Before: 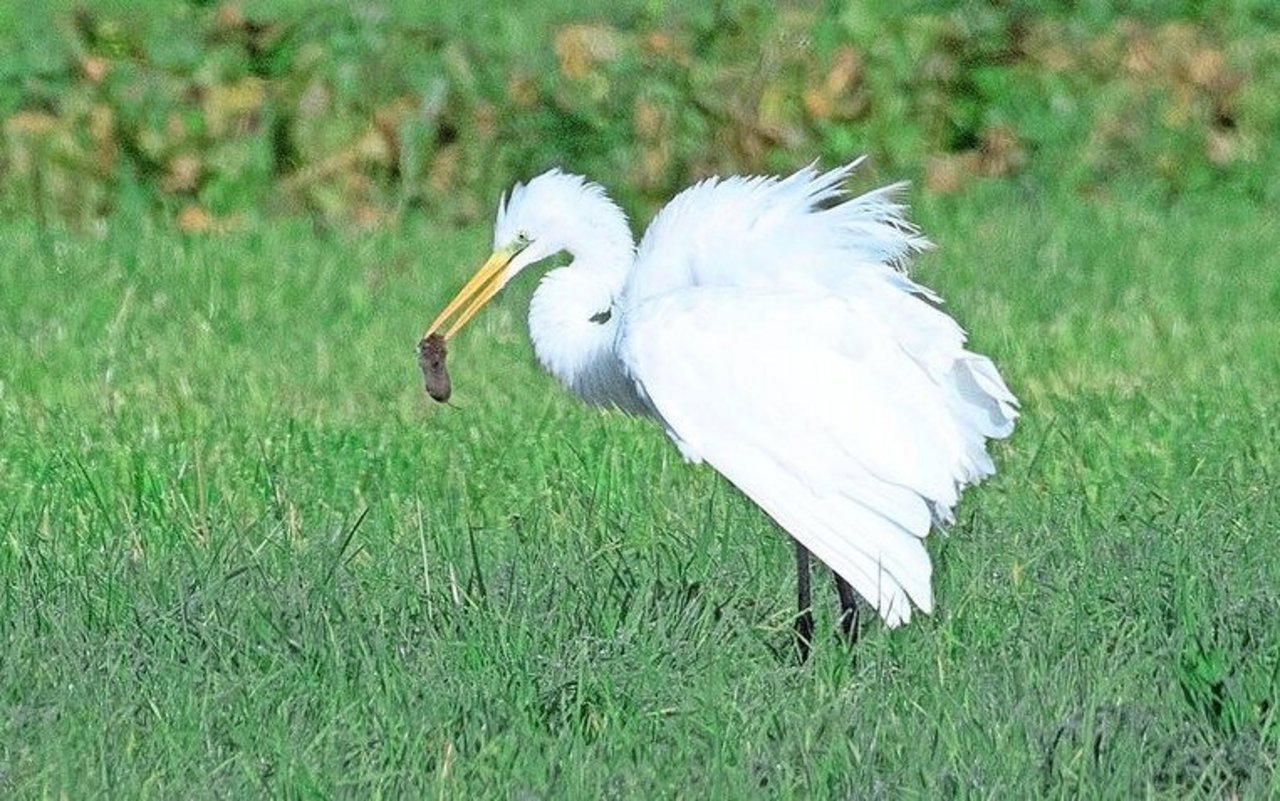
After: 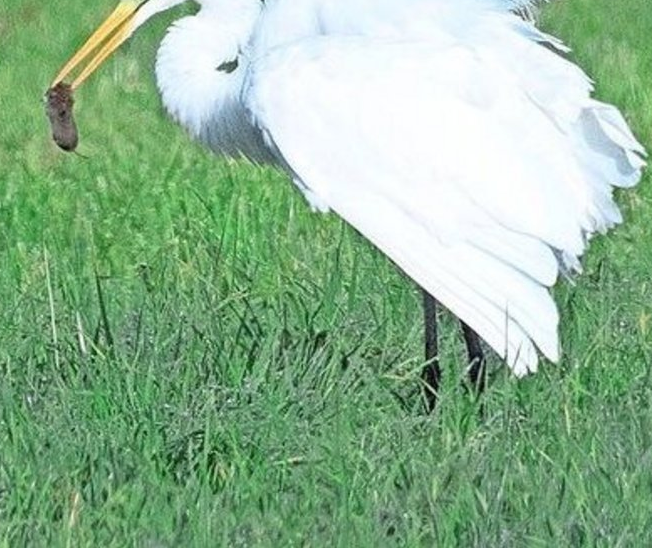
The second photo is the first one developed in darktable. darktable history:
crop and rotate: left 29.201%, top 31.489%, right 19.856%
